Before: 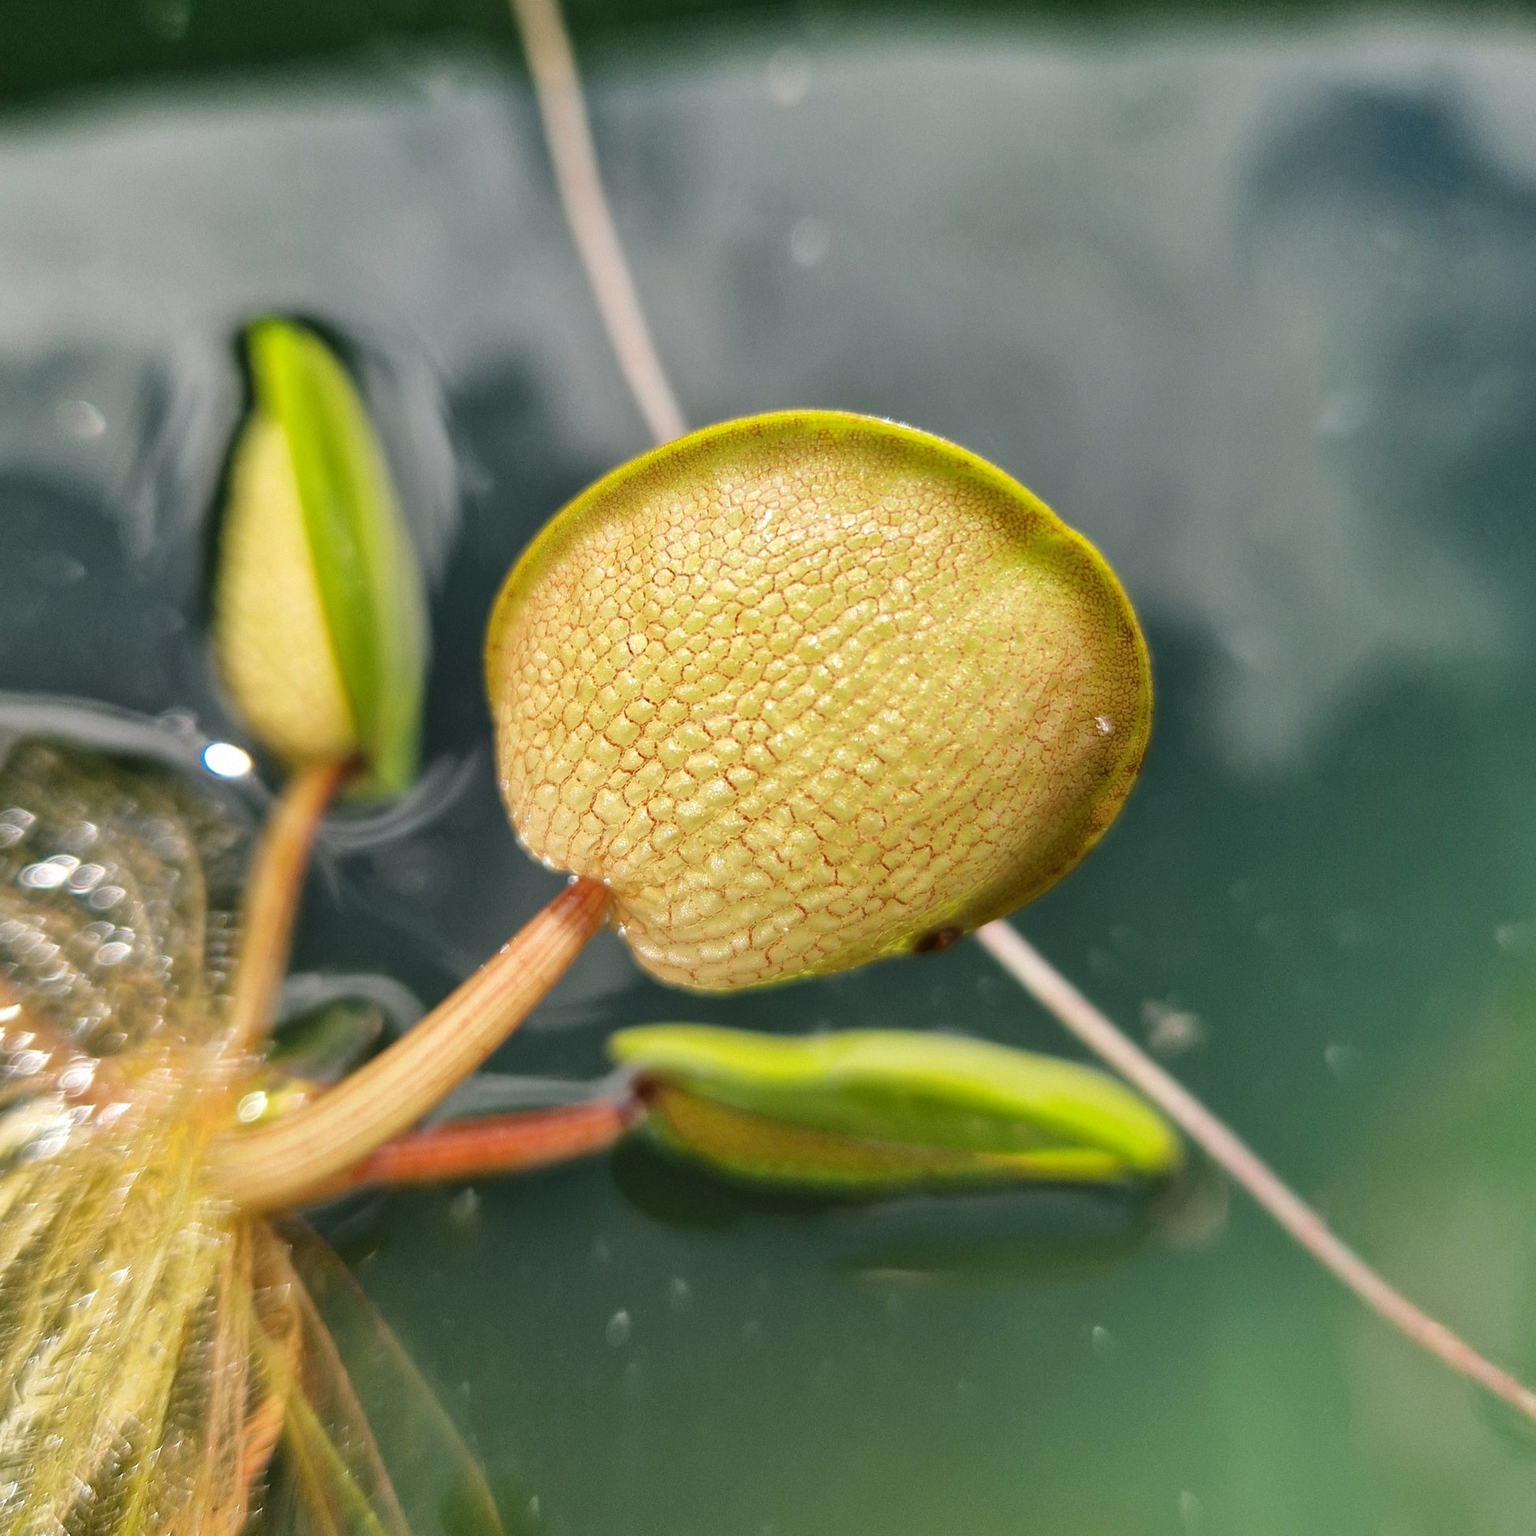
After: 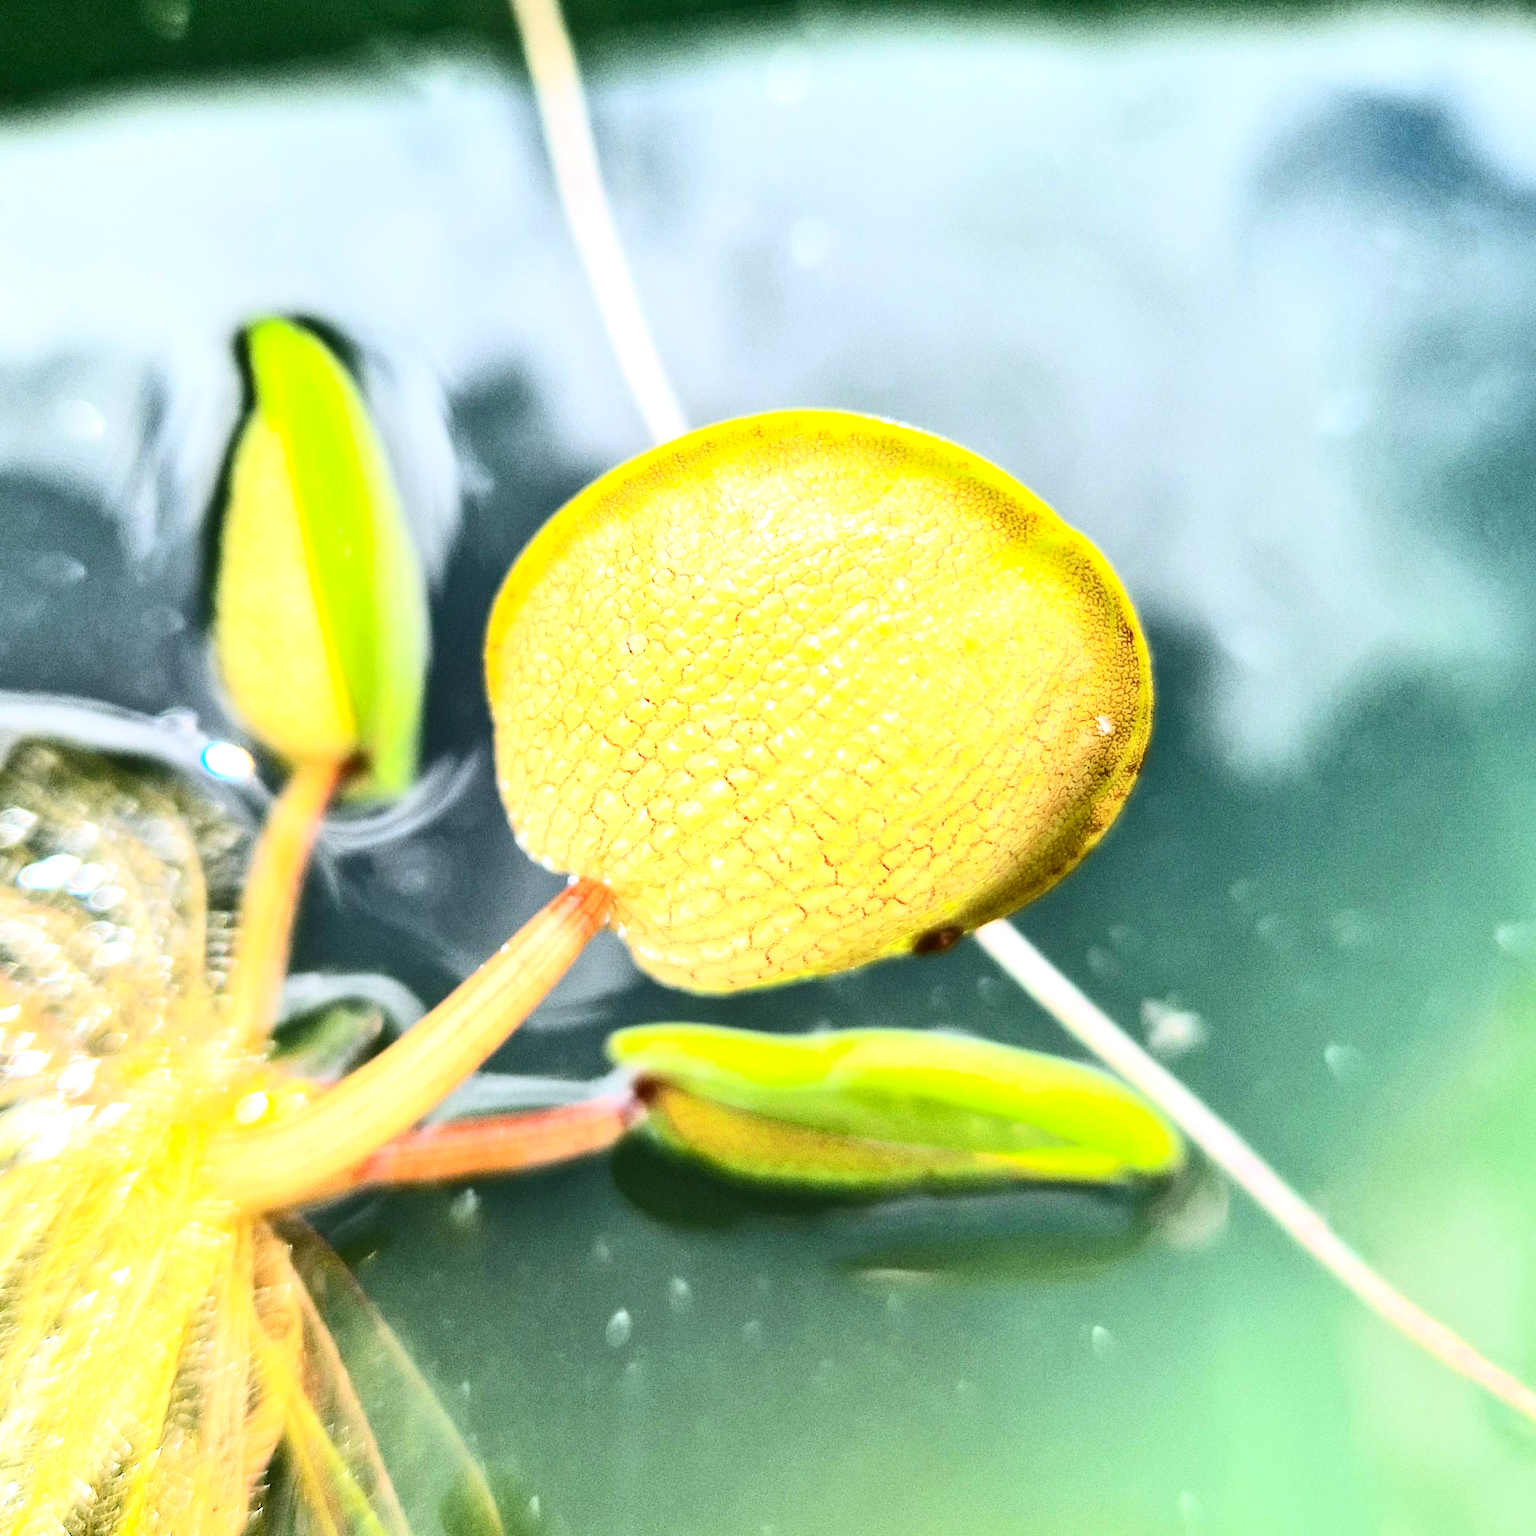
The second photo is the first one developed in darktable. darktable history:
contrast brightness saturation: contrast 0.4, brightness 0.1, saturation 0.21
exposure: exposure 1.223 EV, compensate highlight preservation false
white balance: red 0.954, blue 1.079
